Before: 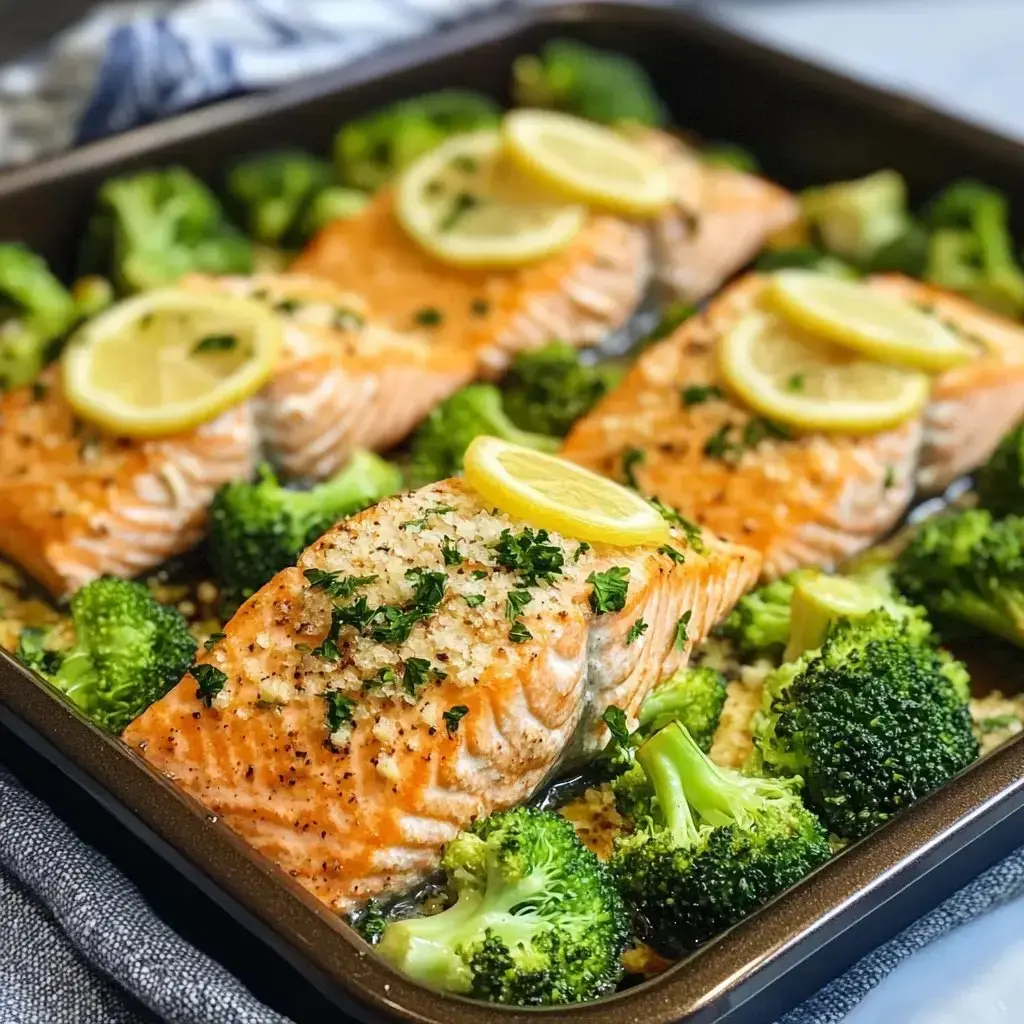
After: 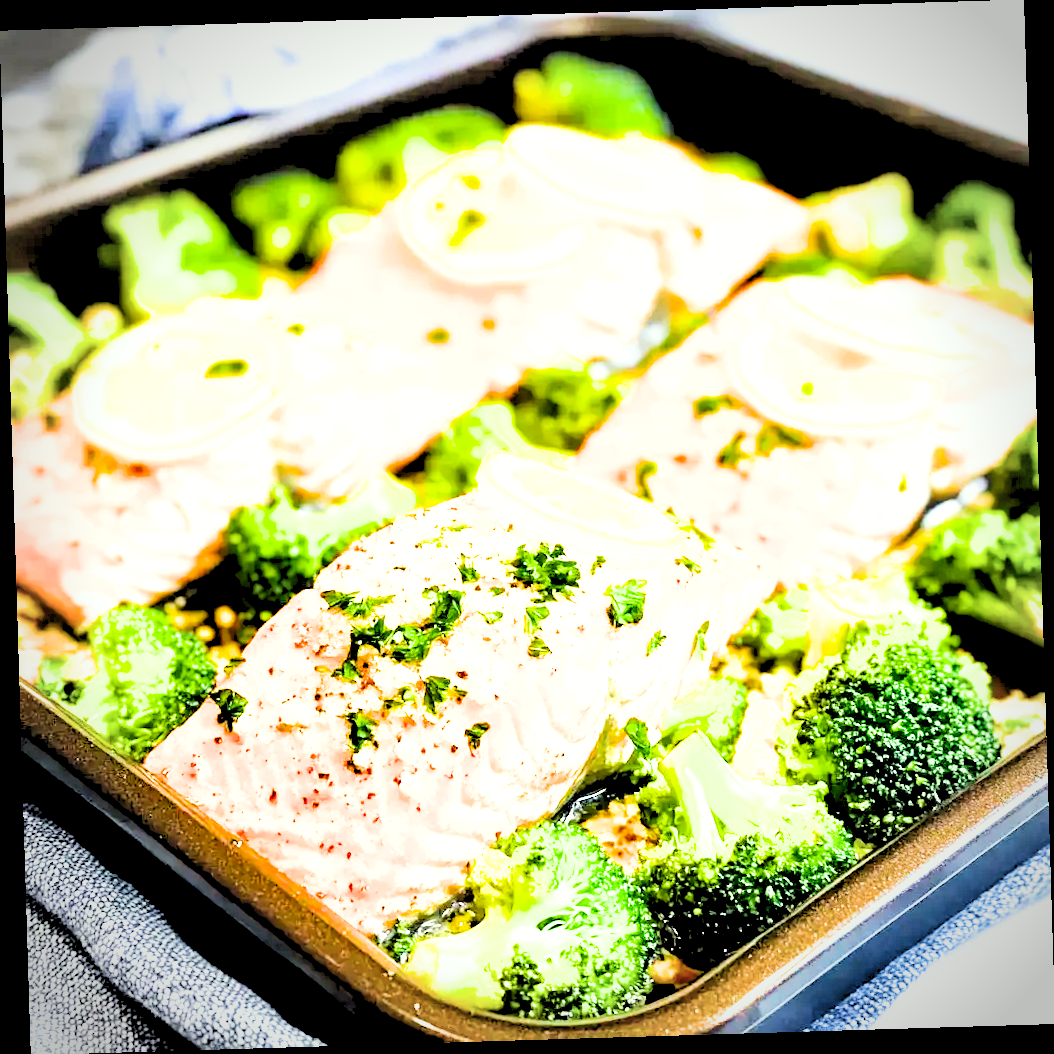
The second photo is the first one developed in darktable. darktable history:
vignetting: automatic ratio true
color balance rgb: linear chroma grading › global chroma 15%, perceptual saturation grading › global saturation 30%
rotate and perspective: rotation -1.75°, automatic cropping off
filmic rgb: black relative exposure -5 EV, white relative exposure 3.5 EV, hardness 3.19, contrast 1.2, highlights saturation mix -50%
levels: levels [0.072, 0.414, 0.976]
tone equalizer: -8 EV -0.75 EV, -7 EV -0.7 EV, -6 EV -0.6 EV, -5 EV -0.4 EV, -3 EV 0.4 EV, -2 EV 0.6 EV, -1 EV 0.7 EV, +0 EV 0.75 EV, edges refinement/feathering 500, mask exposure compensation -1.57 EV, preserve details no
exposure: black level correction 0.001, exposure 1.719 EV, compensate exposure bias true, compensate highlight preservation false
color correction: highlights a* -2.68, highlights b* 2.57
